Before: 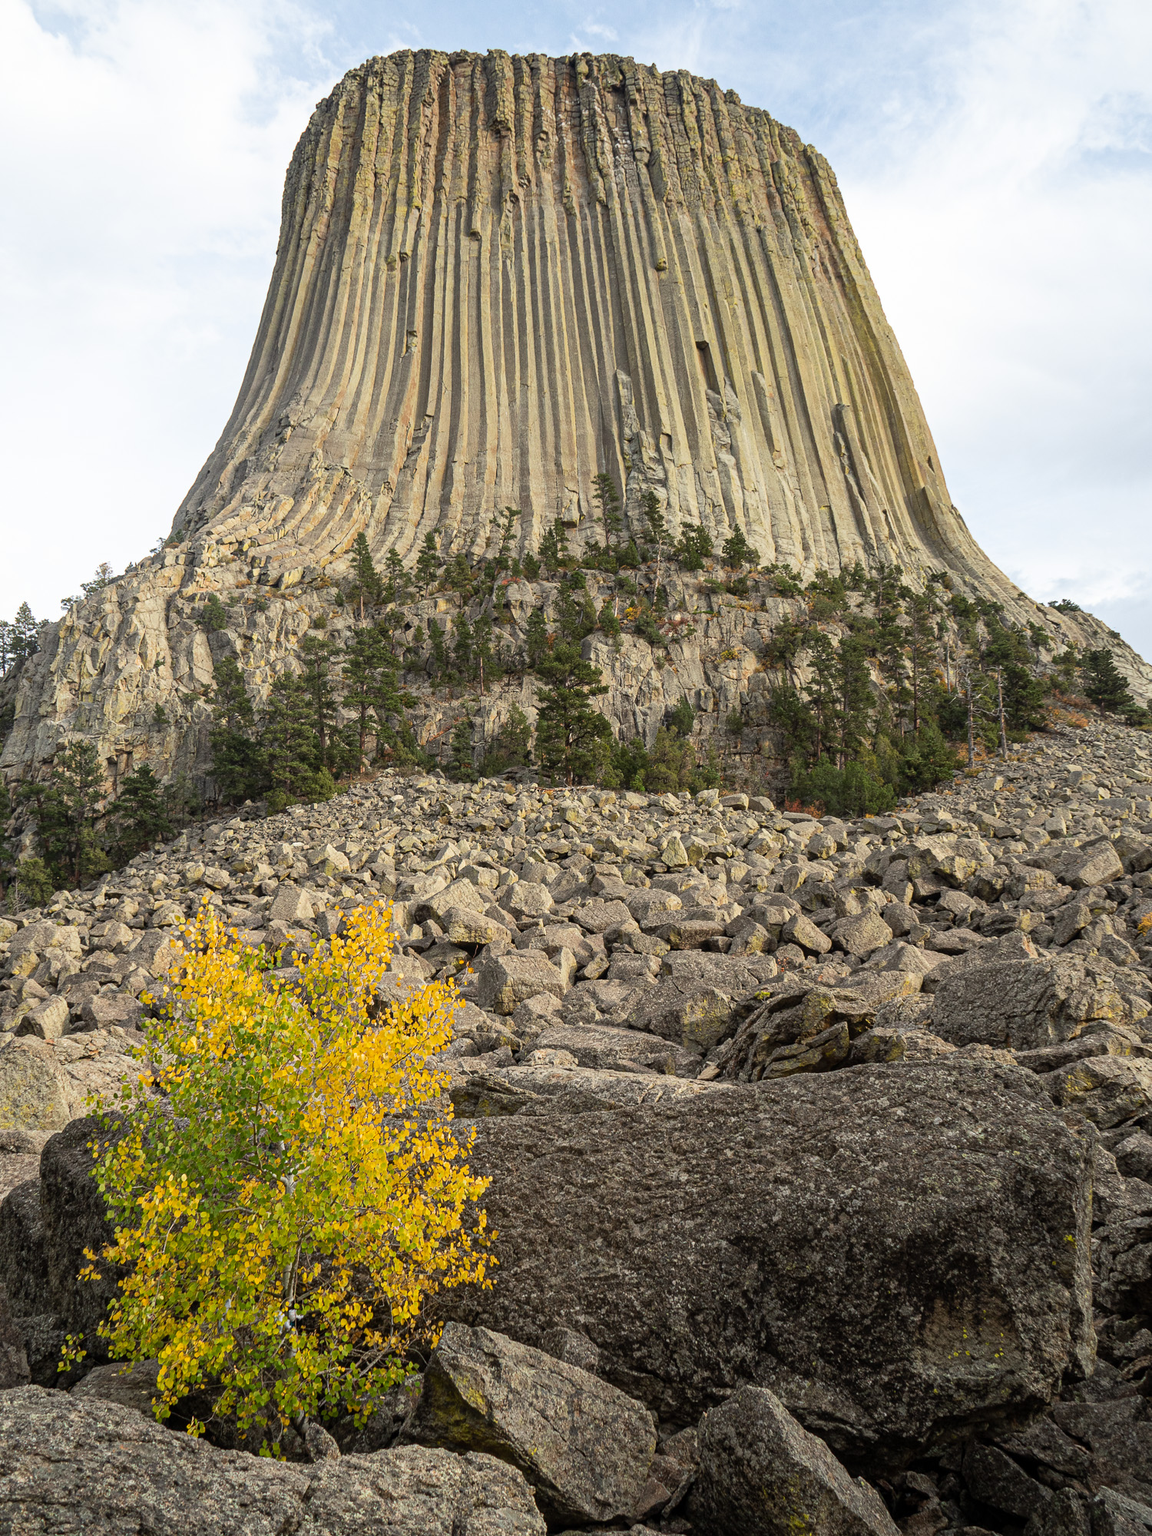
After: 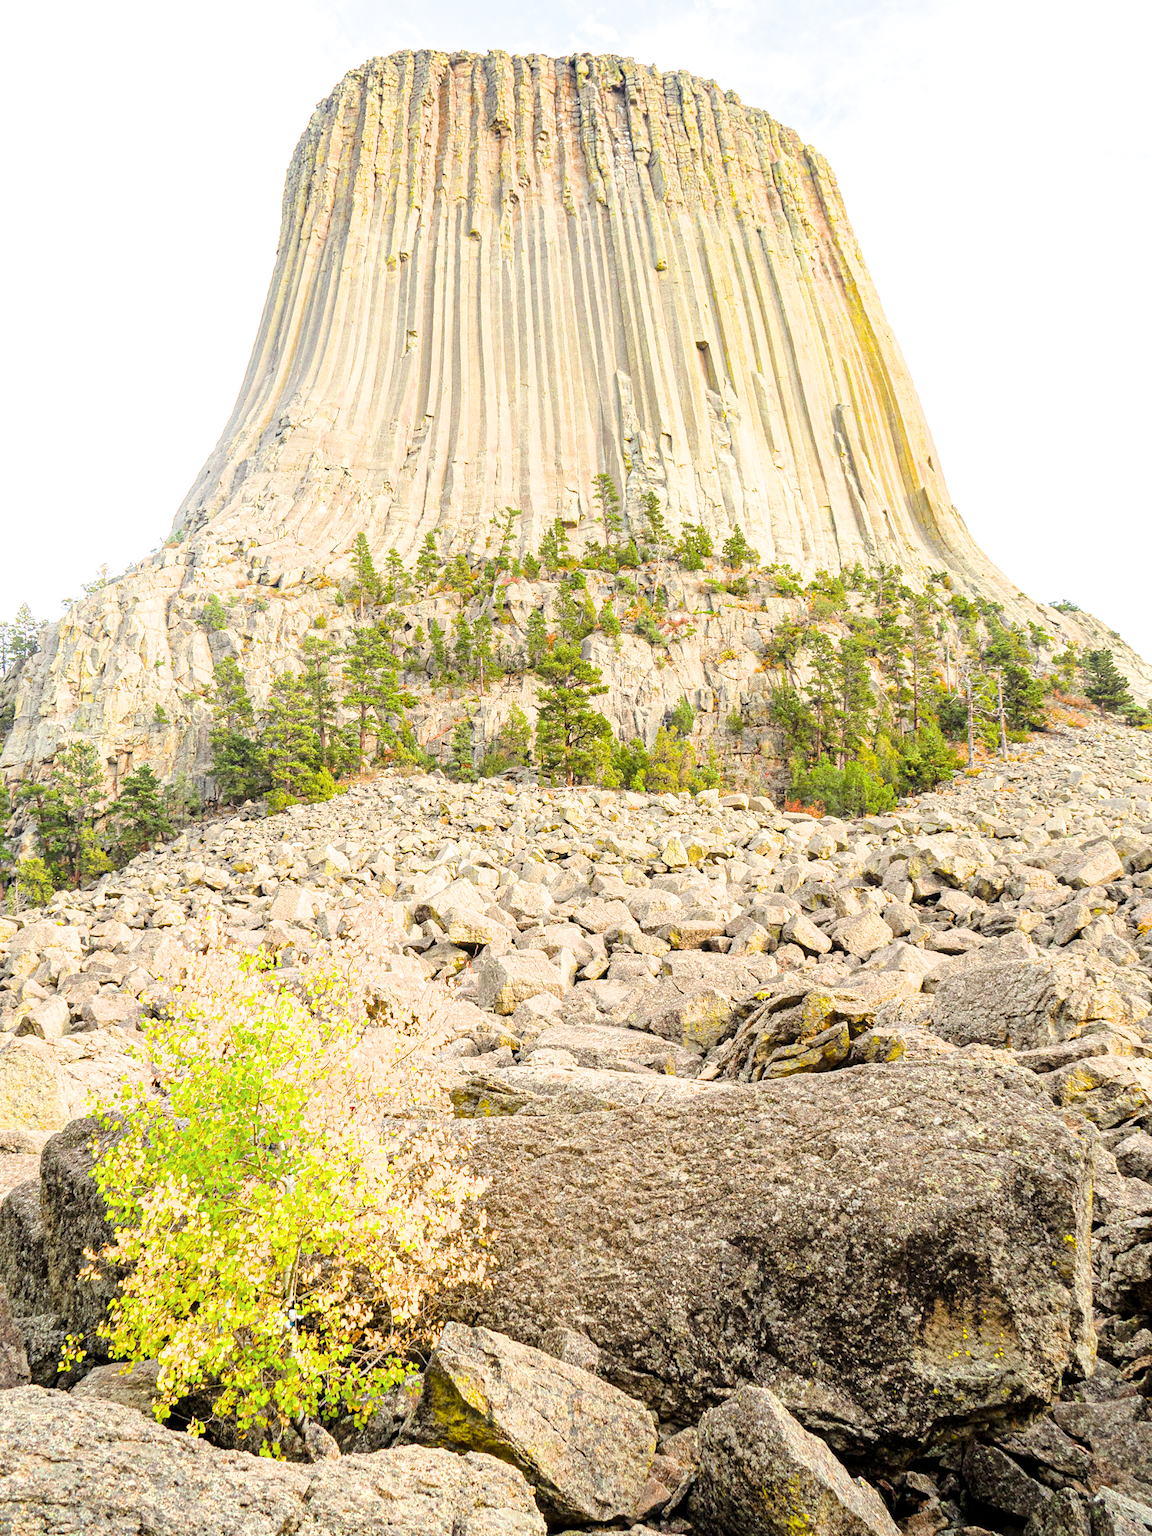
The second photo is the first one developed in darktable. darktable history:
color balance rgb: linear chroma grading › global chroma 15%, perceptual saturation grading › global saturation 30%
exposure: black level correction 0.001, exposure 2.607 EV, compensate exposure bias true, compensate highlight preservation false
filmic rgb: black relative exposure -7.65 EV, white relative exposure 4.56 EV, hardness 3.61
color zones: curves: ch0 [(0.25, 0.5) (0.463, 0.627) (0.484, 0.637) (0.75, 0.5)]
